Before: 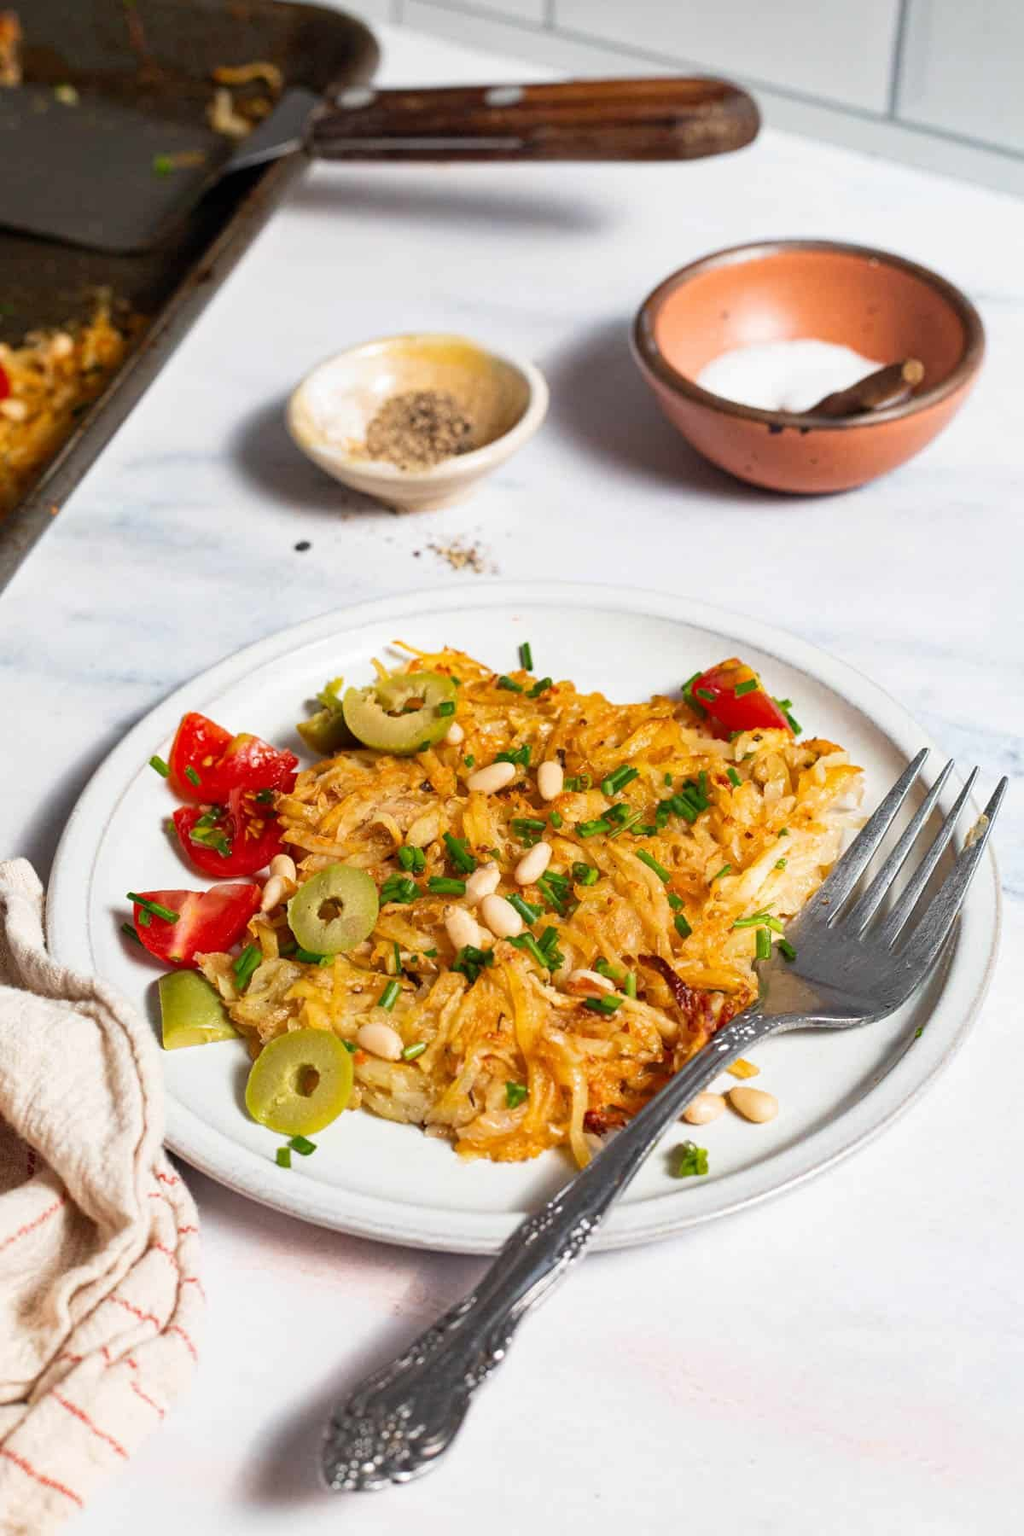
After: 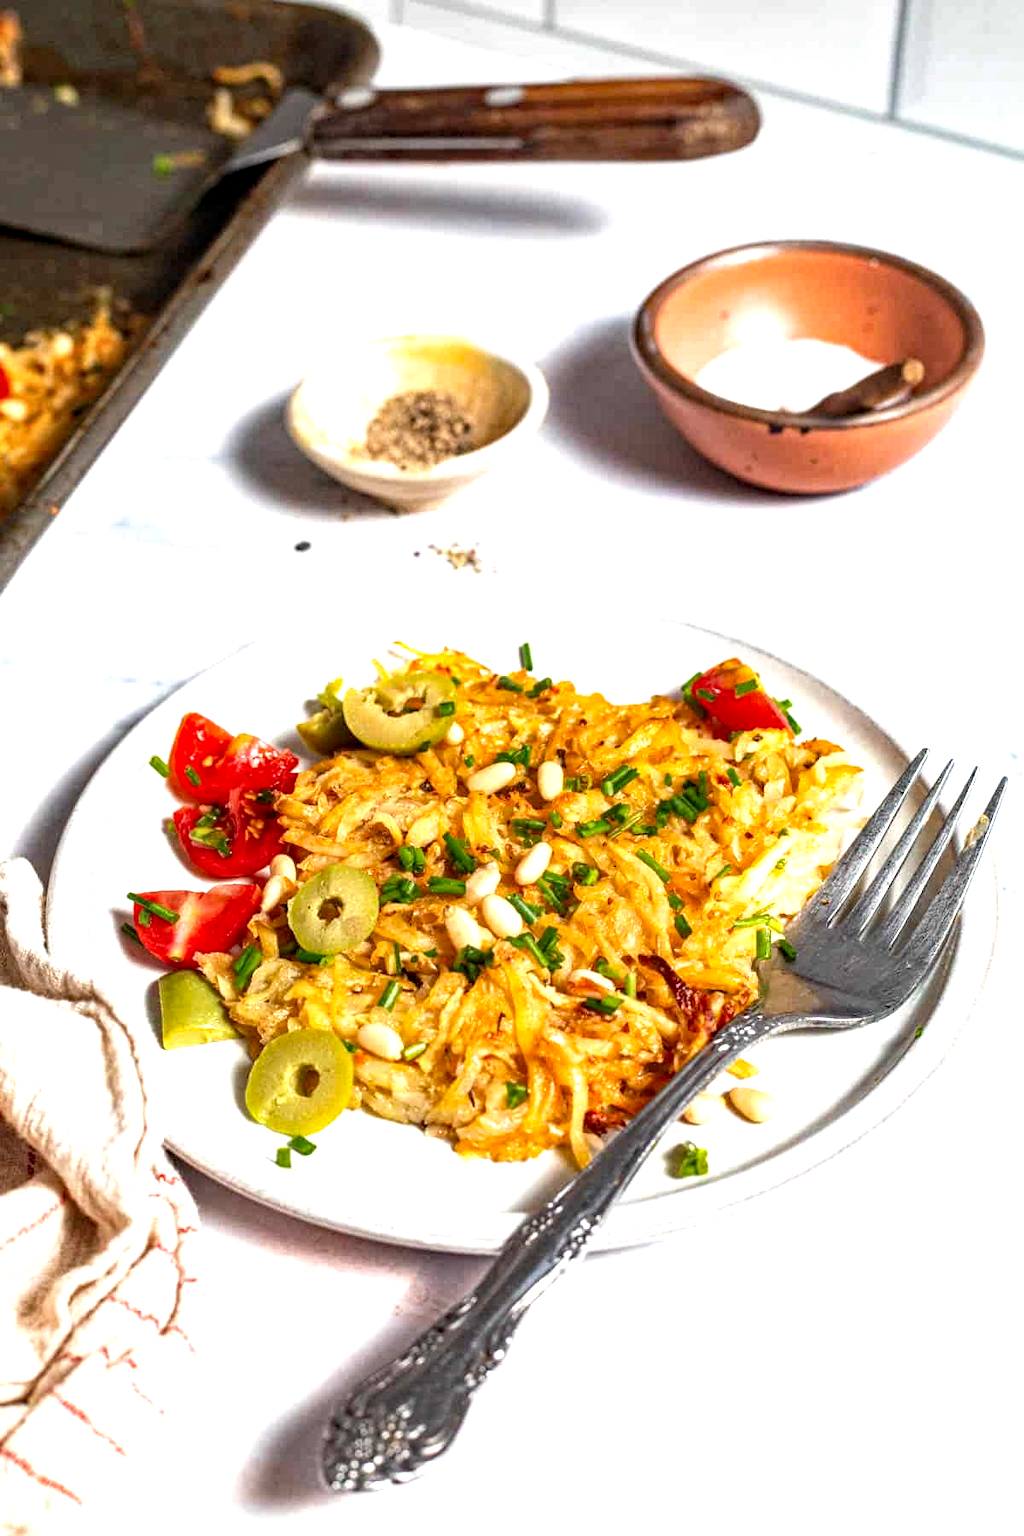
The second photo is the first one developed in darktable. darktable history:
haze removal: compatibility mode true
local contrast: detail 144%
exposure: black level correction 0, exposure 0.697 EV, compensate highlight preservation false
